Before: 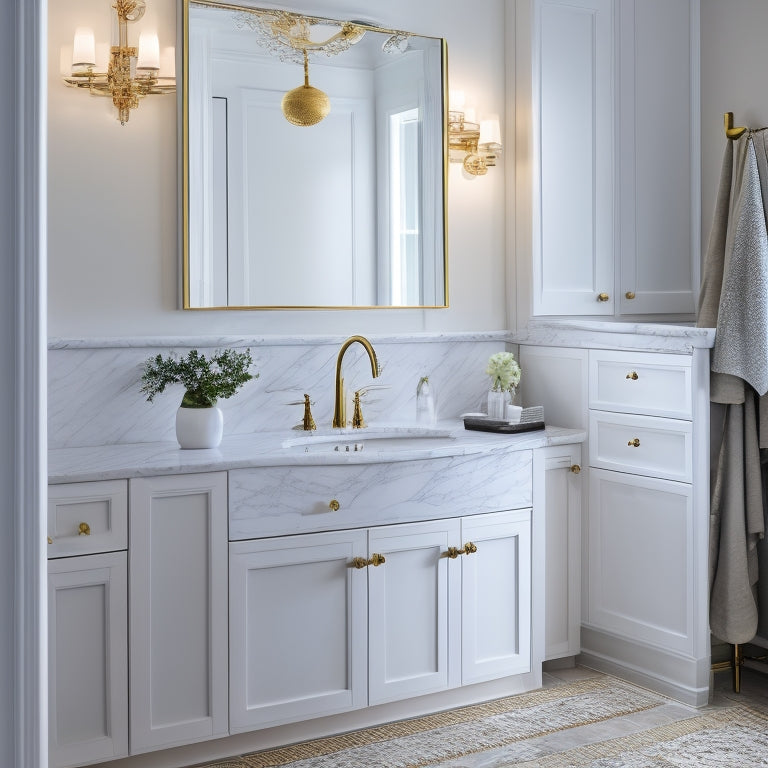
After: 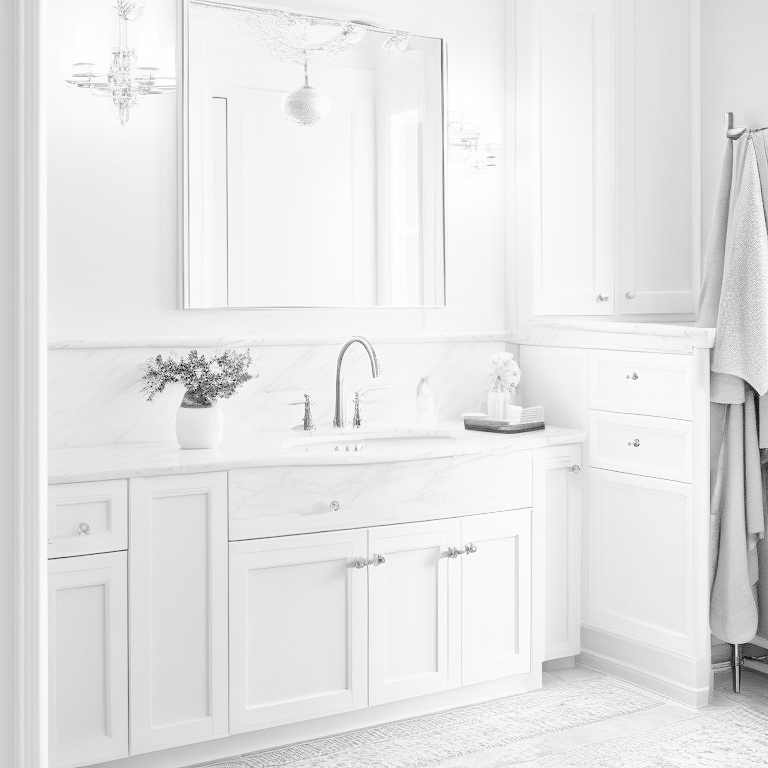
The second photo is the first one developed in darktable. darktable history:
tone curve: curves: ch0 [(0, 0) (0.003, 0.003) (0.011, 0.005) (0.025, 0.008) (0.044, 0.012) (0.069, 0.02) (0.1, 0.031) (0.136, 0.047) (0.177, 0.088) (0.224, 0.141) (0.277, 0.222) (0.335, 0.32) (0.399, 0.422) (0.468, 0.523) (0.543, 0.621) (0.623, 0.715) (0.709, 0.796) (0.801, 0.88) (0.898, 0.962) (1, 1)], preserve colors none
color look up table: target L [89.87, 85.1, 70.41, 50.03, 71.6, 53.07, 46.02, 51.85, 32.98, 33.49, 41.8, 1.013, 200.28, 101.02, 82.81, 73.56, 68.43, 65.25, 68.04, 65.65, 66.45, 43.19, 49.75, 45.17, 40.7, 89, 86.61, 84.72, 79.76, 68.04, 67.25, 68.04, 78.99, 73.95, 32.98, 58.35, 49.75, 35.34, 43.47, 29.78, 24.68, 17.8, 59.65, 78.22, 55.19, 49.17, 51.25, 39.34, 6.811], target a [-0.004, 0, 0, 0.001, 0, 0.001, 0.001, 0, 0.001, 0.001, 0.001, 0 ×10, 0.001 ×4, -0.005, 0 ×4, -0.002, 0, 0, 0, 0.001, 0, 0.001 ×6, 0, -0.002, 0, 0.001 ×4], target b [0.037, 0.003, 0.004, -0.003, 0.003, -0.002, -0.003, -0.002, -0.005, -0.005, -0.004, 0, 0, -0.001, 0.003, 0.003, 0.003, 0.004, 0.003, 0.003, 0.003, -0.003, -0.003, -0.003, -0.004, 0.037, 0.003 ×4, 0.004, 0.003, 0.003, 0.003, -0.005, -0.001, -0.003, -0.004, -0.003, -0.005, -0.004, -0.002, -0.001, 0.005, -0.002, -0.003, -0.002, -0.004, -0.001], num patches 49
